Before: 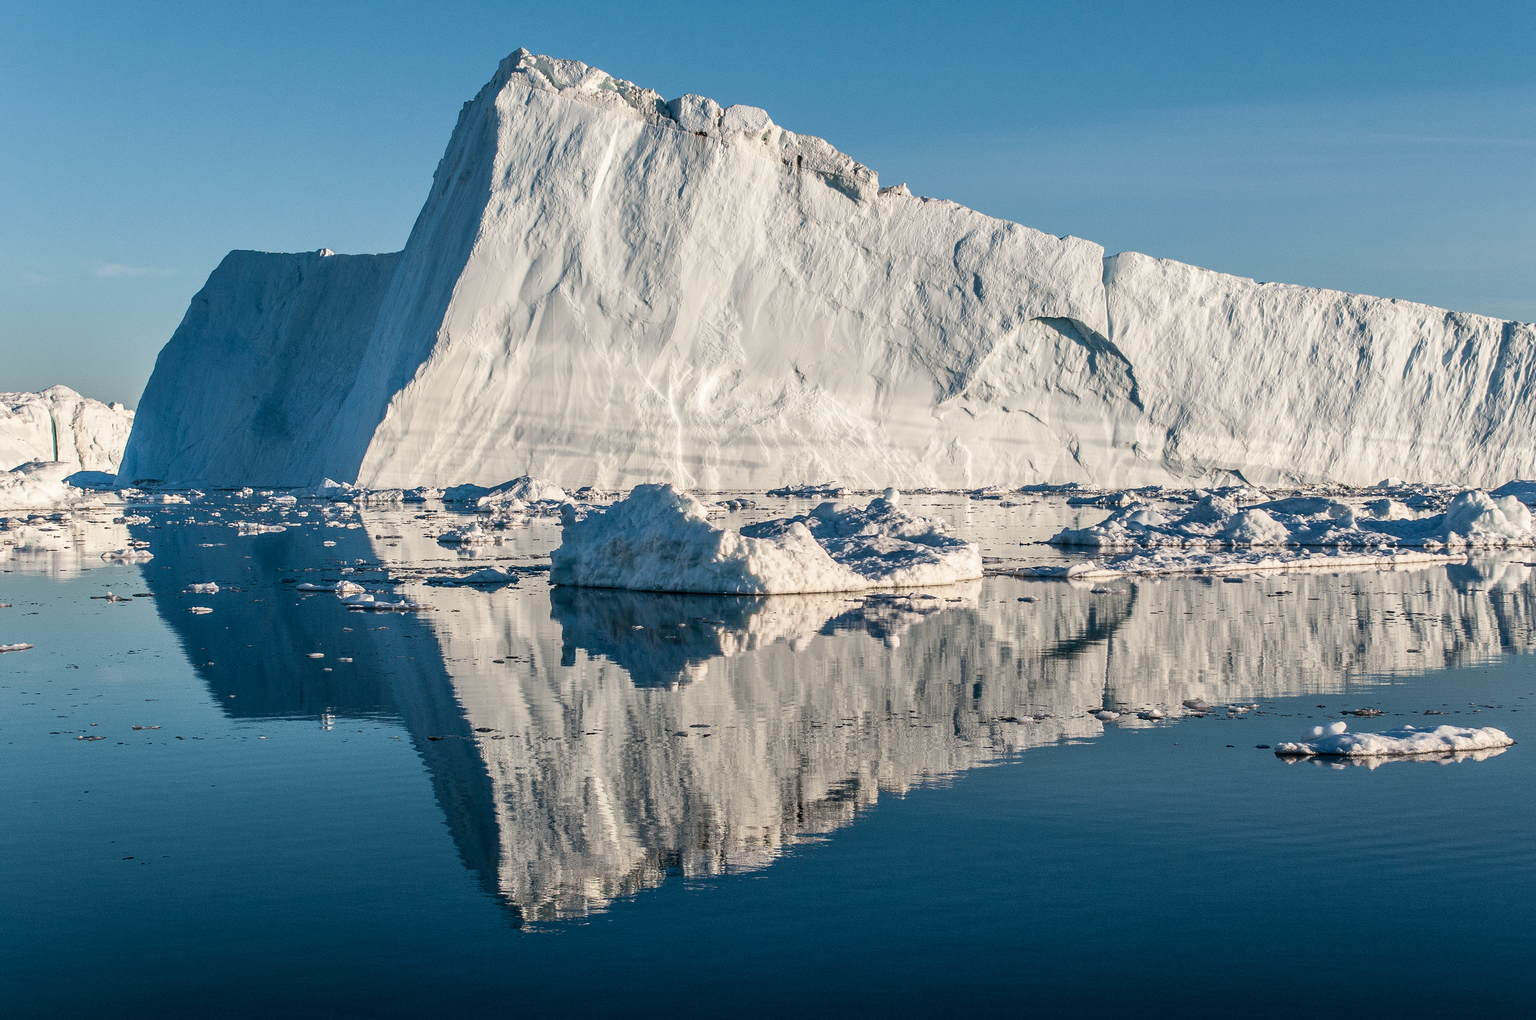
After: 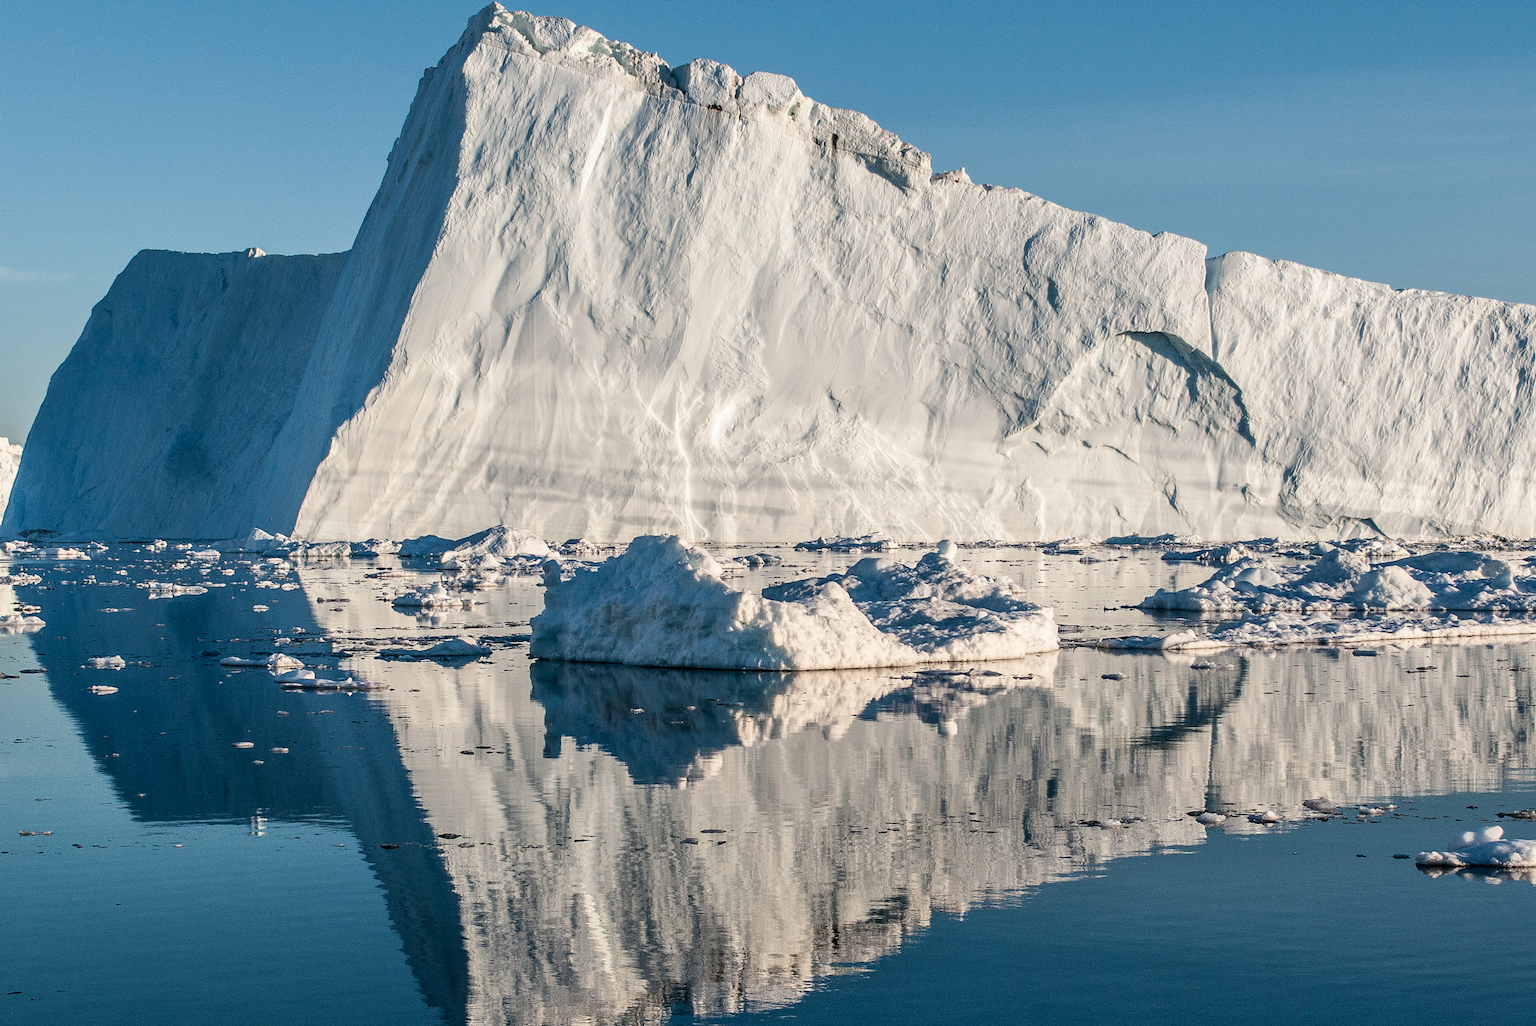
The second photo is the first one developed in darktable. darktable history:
crop and rotate: left 7.6%, top 4.556%, right 10.567%, bottom 13.081%
